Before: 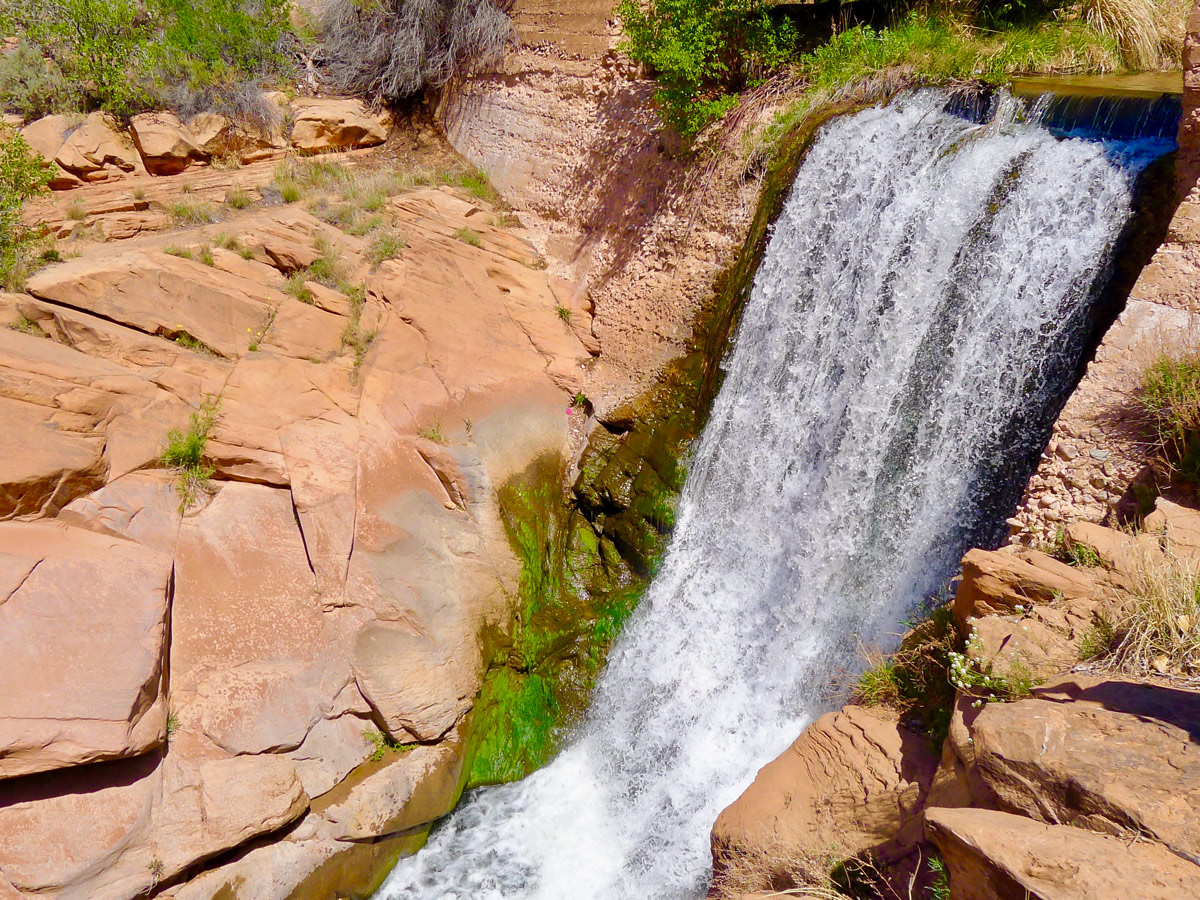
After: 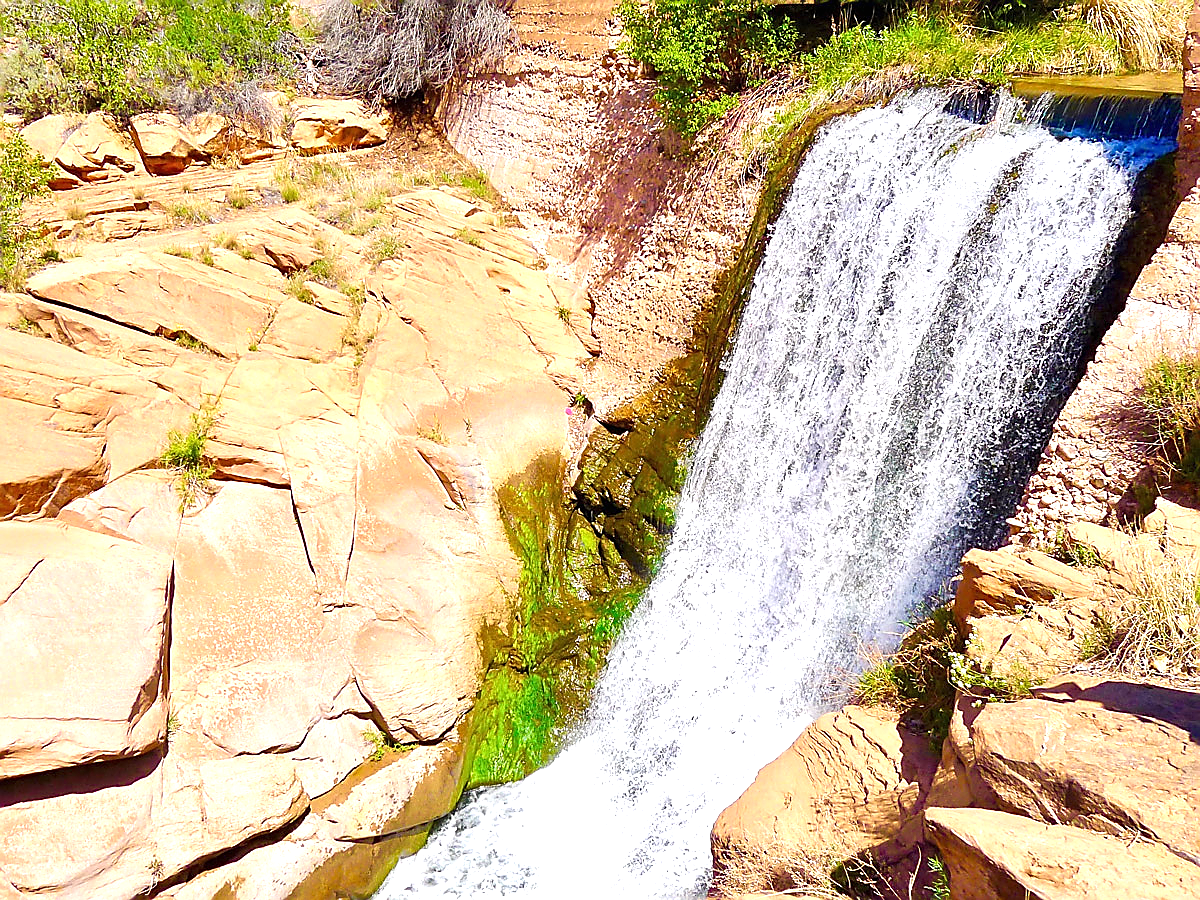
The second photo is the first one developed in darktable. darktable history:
sharpen: radius 1.383, amount 1.261, threshold 0.716
exposure: black level correction 0, exposure 1.102 EV, compensate highlight preservation false
